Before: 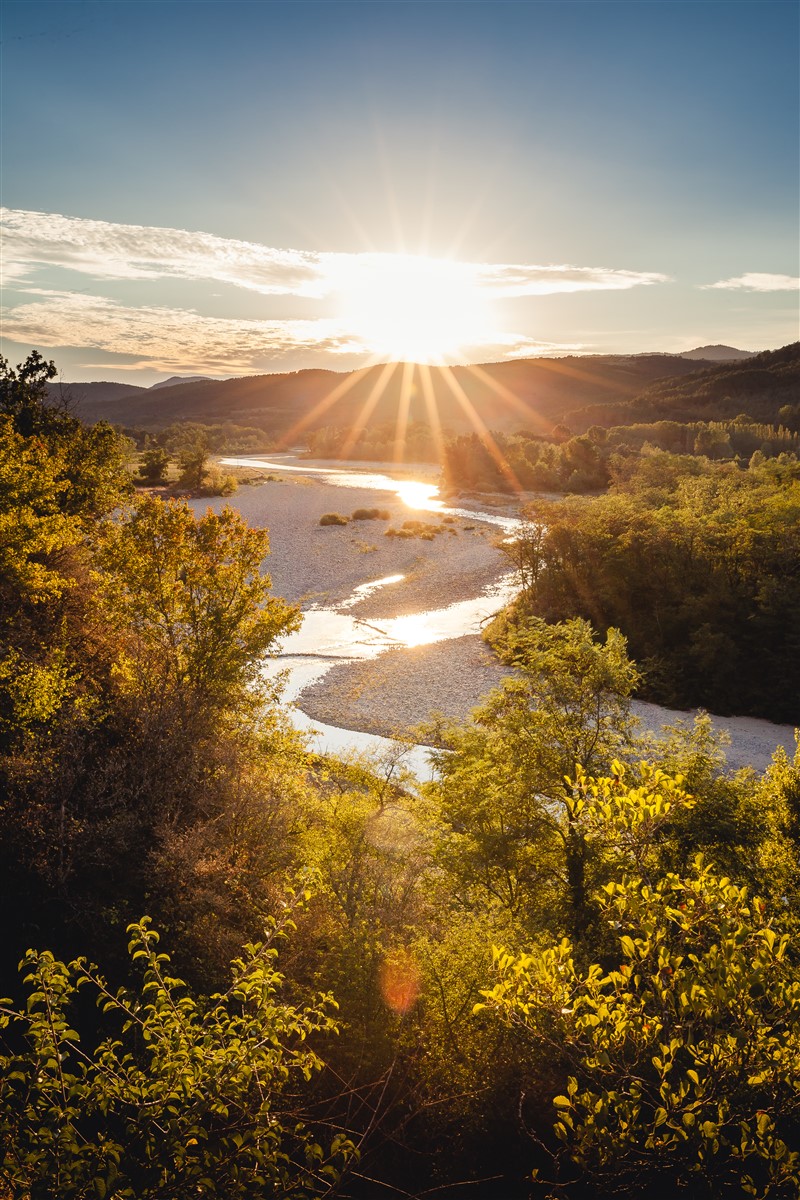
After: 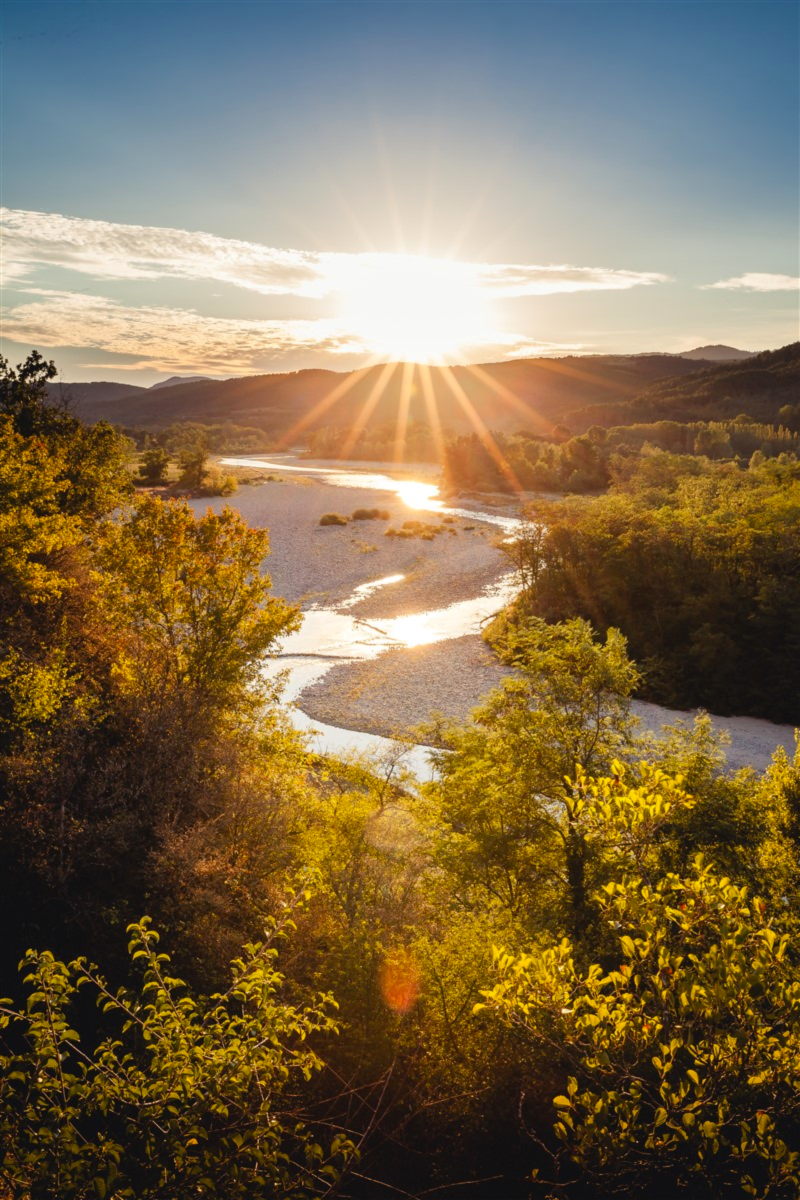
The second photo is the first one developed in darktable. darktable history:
lowpass: radius 0.5, unbound 0
contrast brightness saturation: saturation 0.13
